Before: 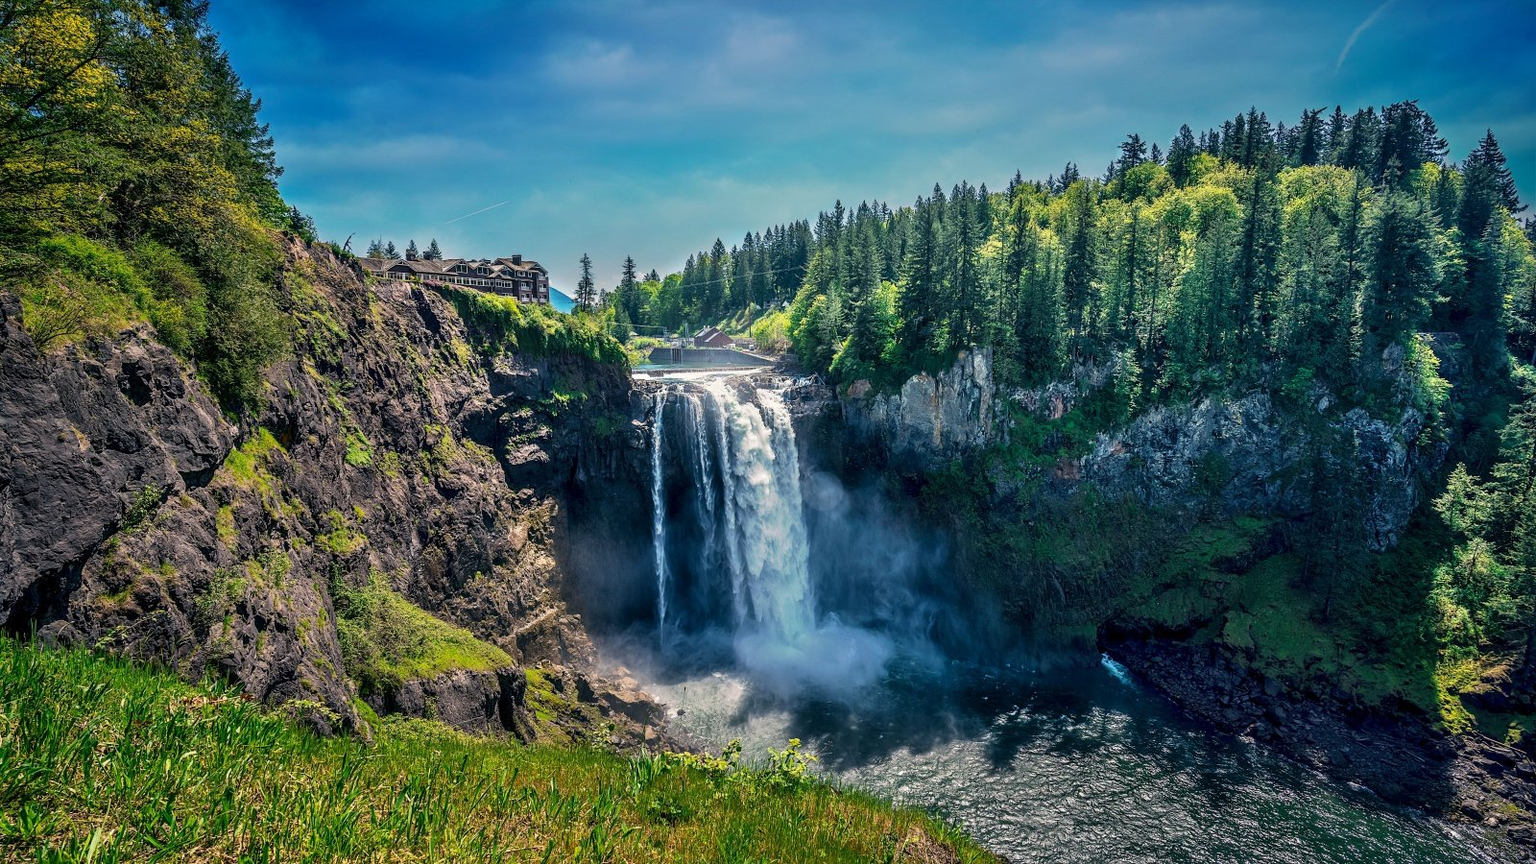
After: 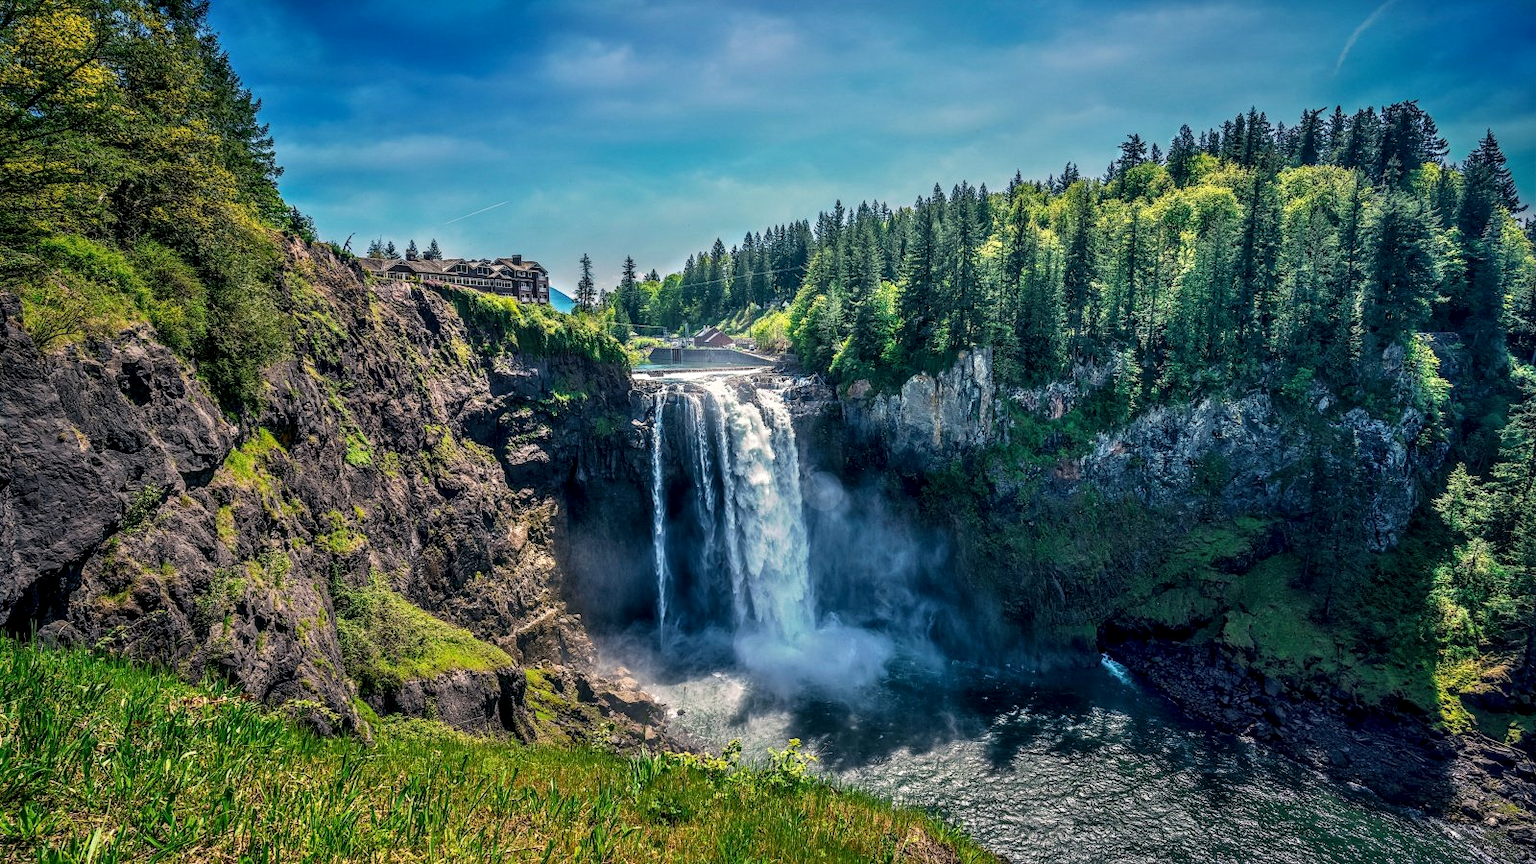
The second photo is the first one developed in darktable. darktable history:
local contrast: on, module defaults
levels: mode automatic, black 0.023%, white 99.97%, levels [0.062, 0.494, 0.925]
